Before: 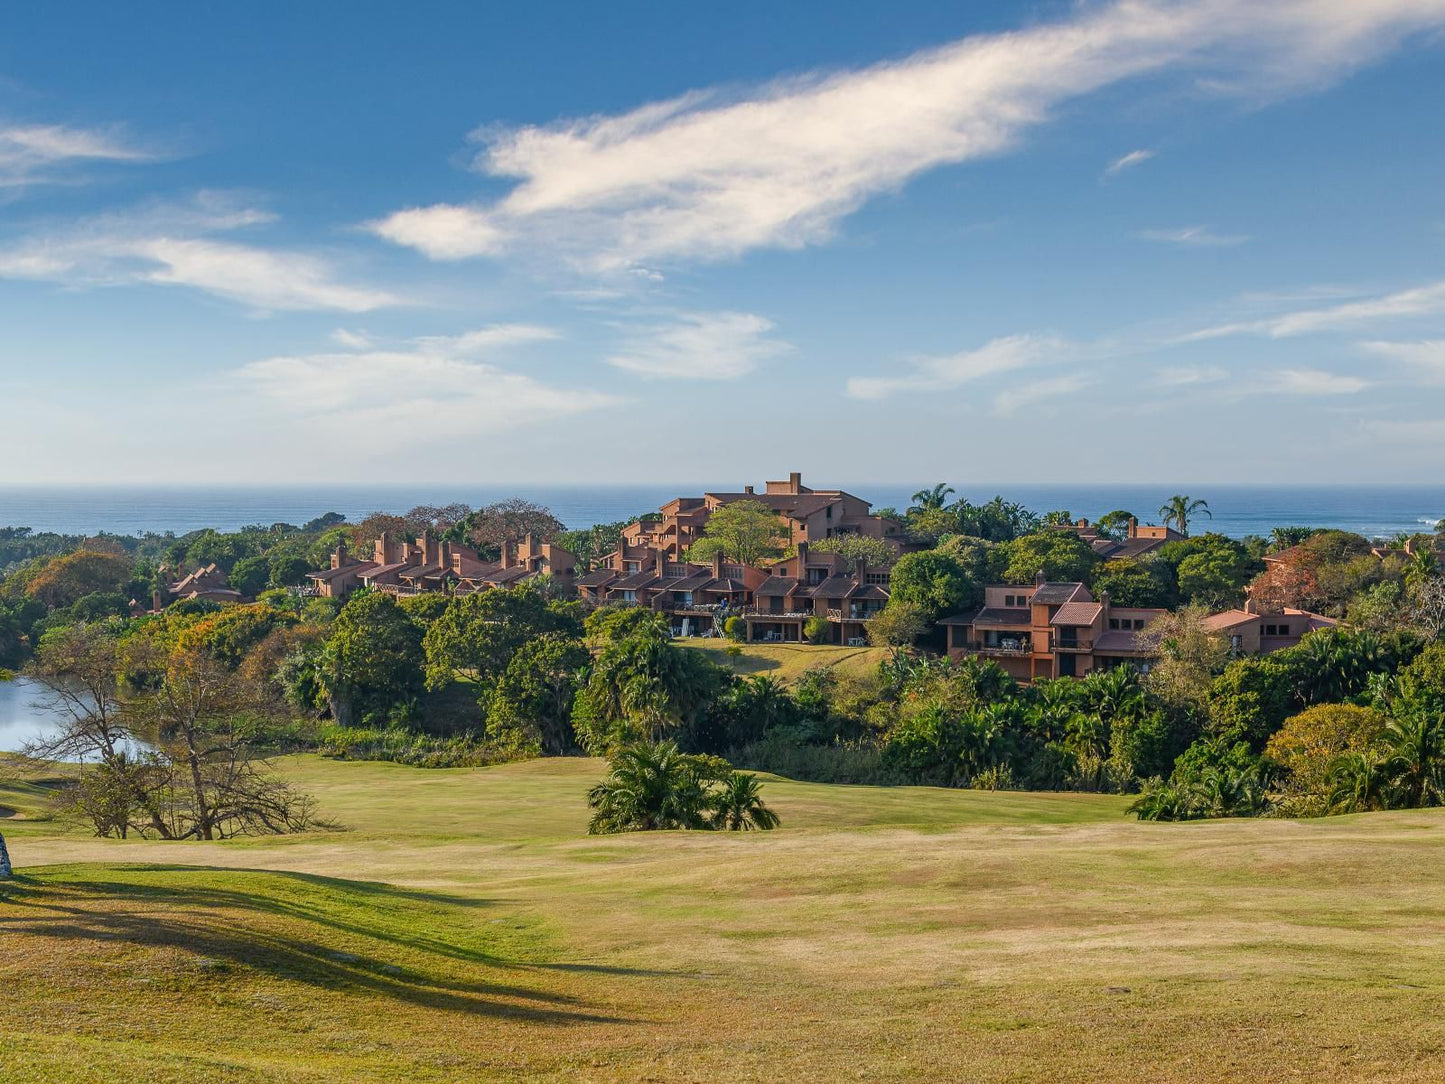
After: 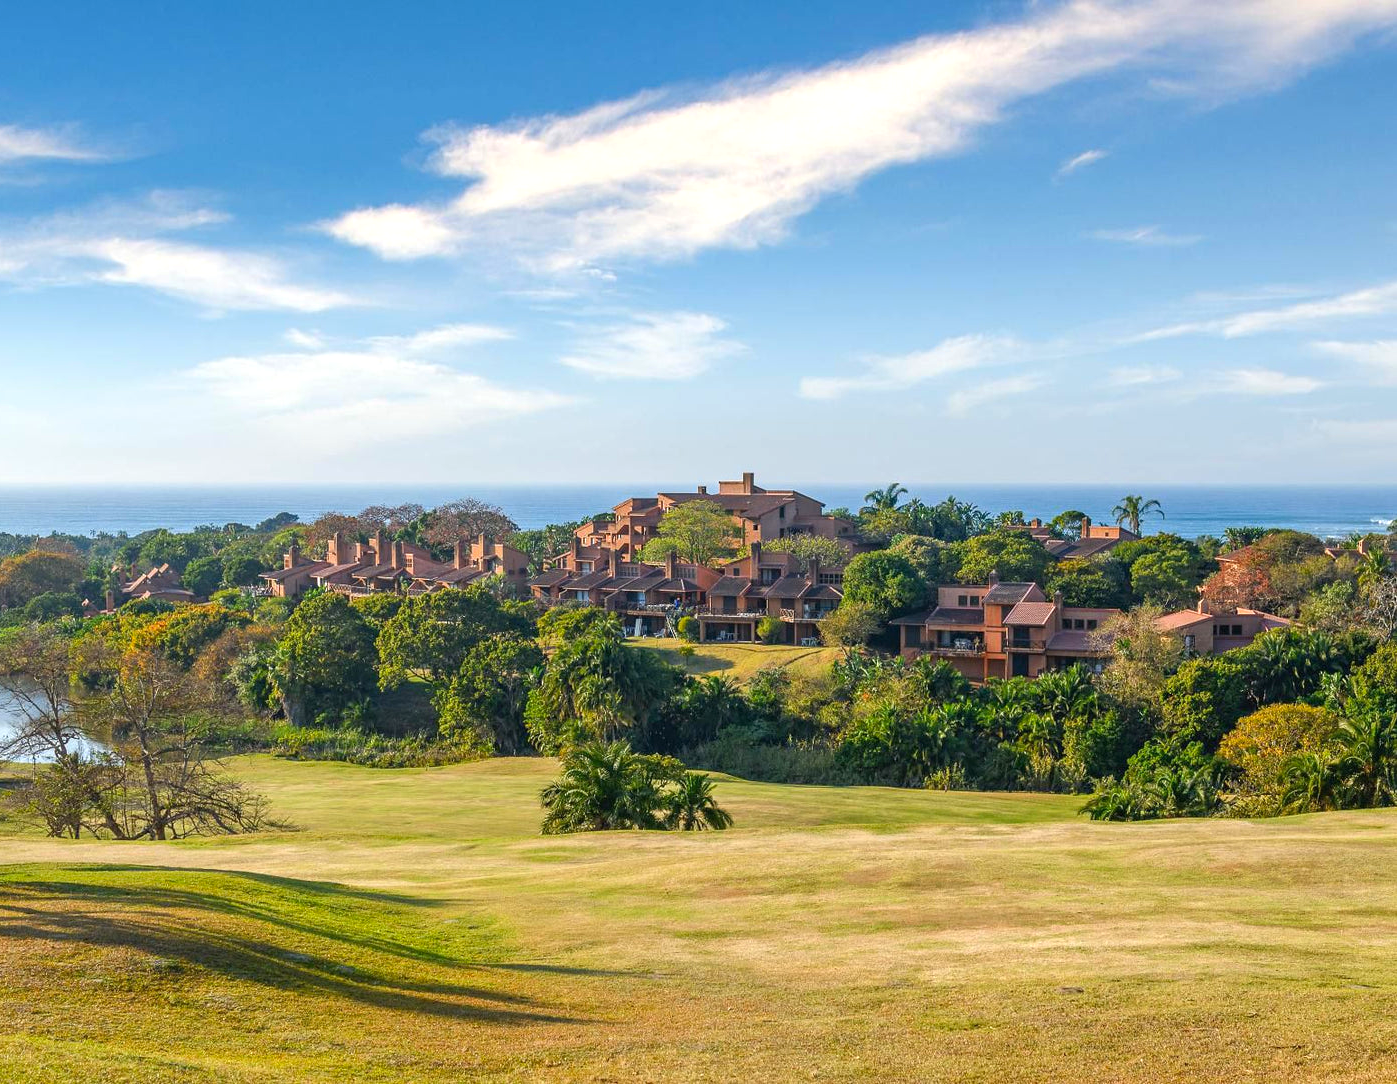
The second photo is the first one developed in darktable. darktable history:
crop and rotate: left 3.28%
color correction: highlights b* 0.058, saturation 1.11
exposure: exposure 0.496 EV, compensate highlight preservation false
